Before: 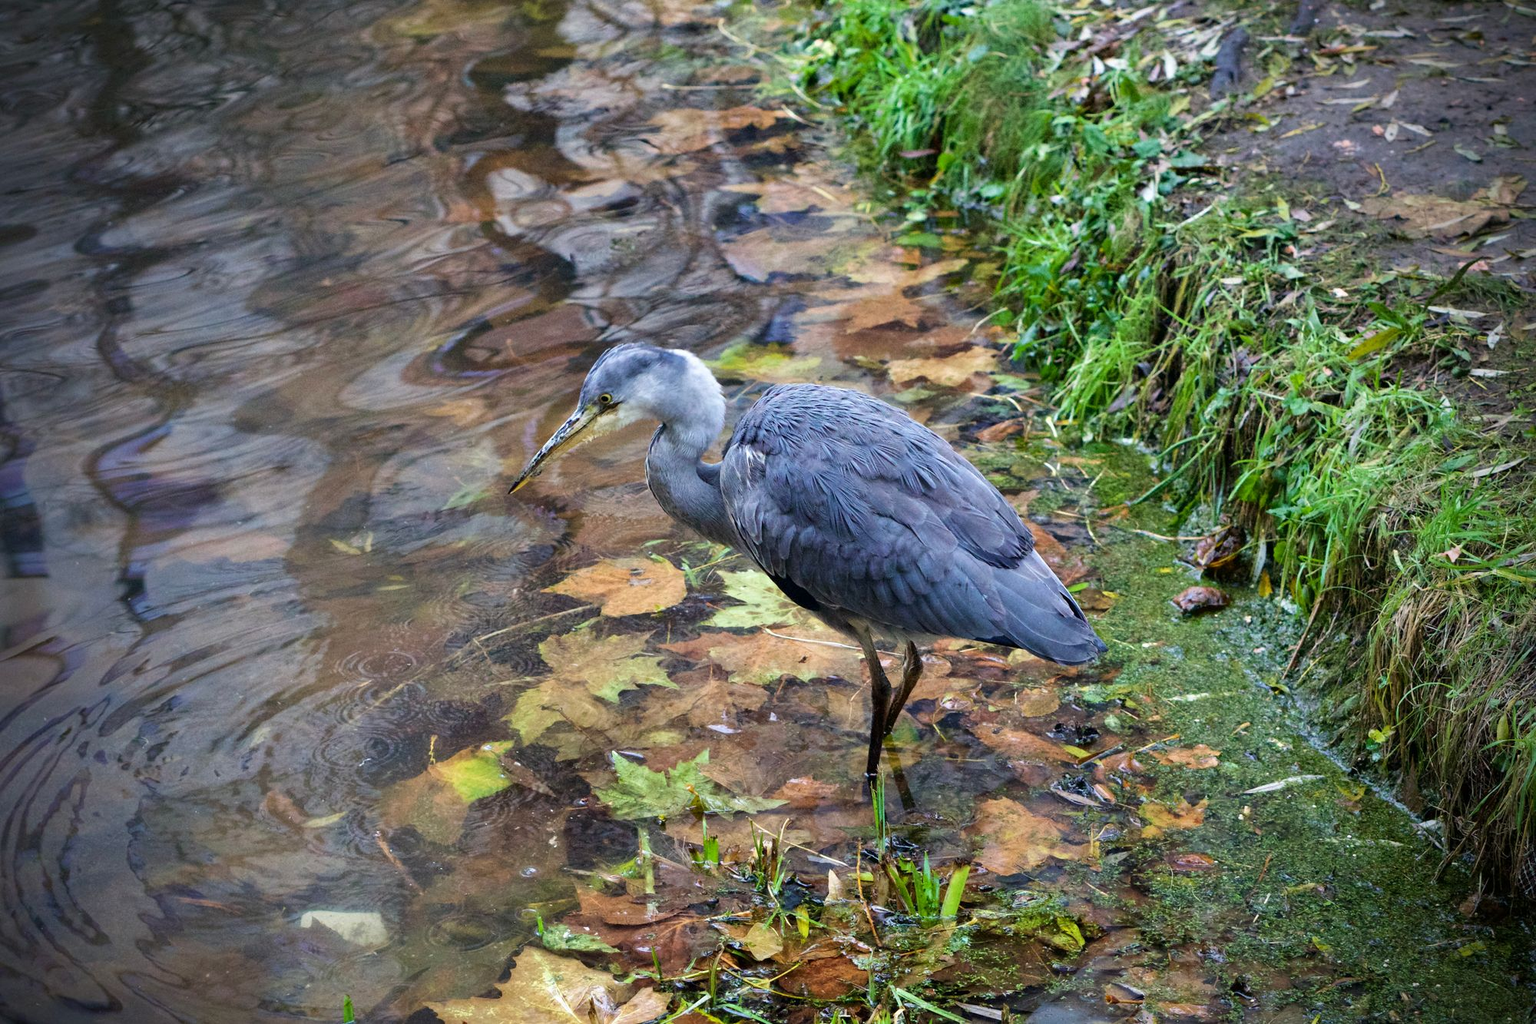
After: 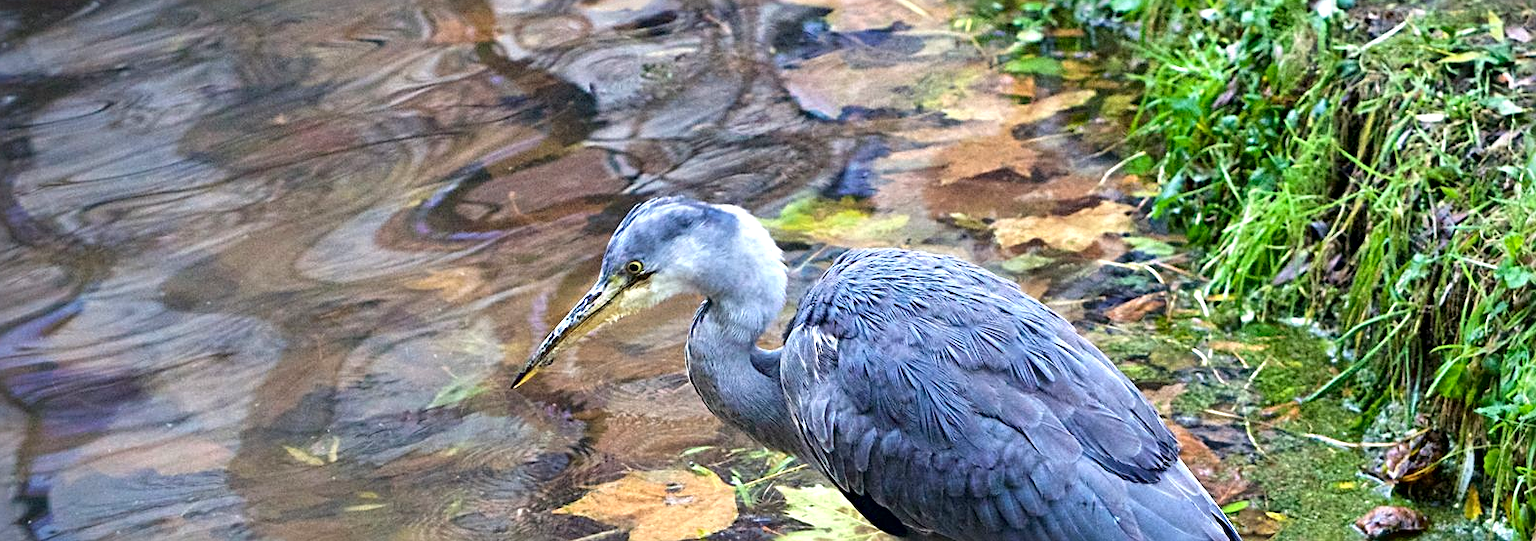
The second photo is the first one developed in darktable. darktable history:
sharpen: radius 3.098
contrast brightness saturation: saturation 0.099
crop: left 6.933%, top 18.428%, right 14.359%, bottom 39.862%
color zones: curves: ch1 [(0, 0.469) (0.01, 0.469) (0.12, 0.446) (0.248, 0.469) (0.5, 0.5) (0.748, 0.5) (0.99, 0.469) (1, 0.469)]
exposure: black level correction 0.001, exposure 0.5 EV, compensate highlight preservation false
